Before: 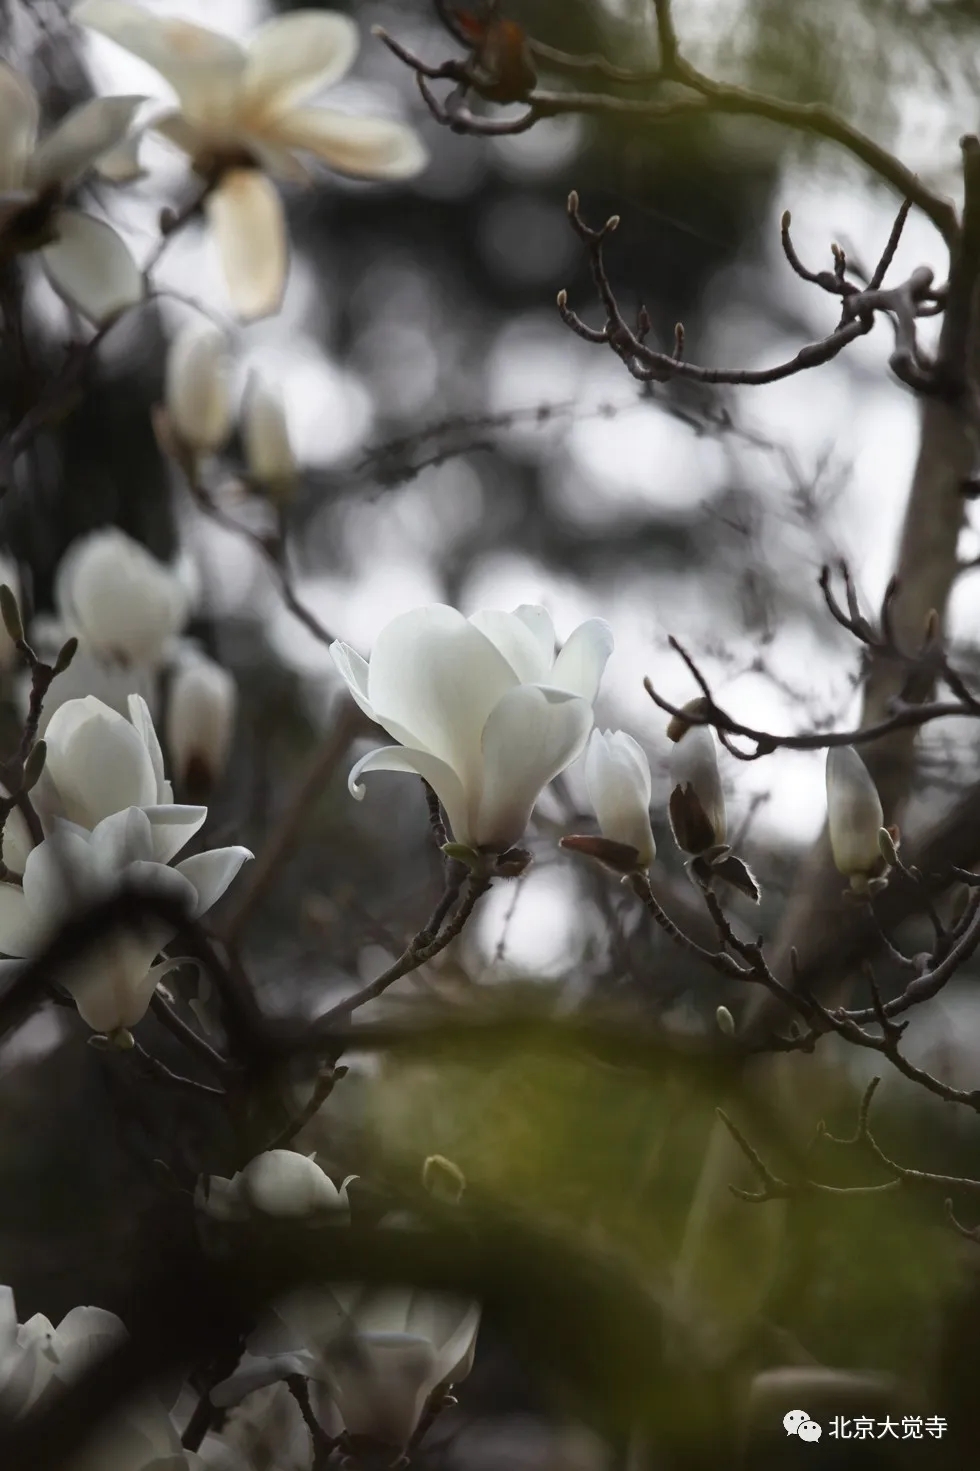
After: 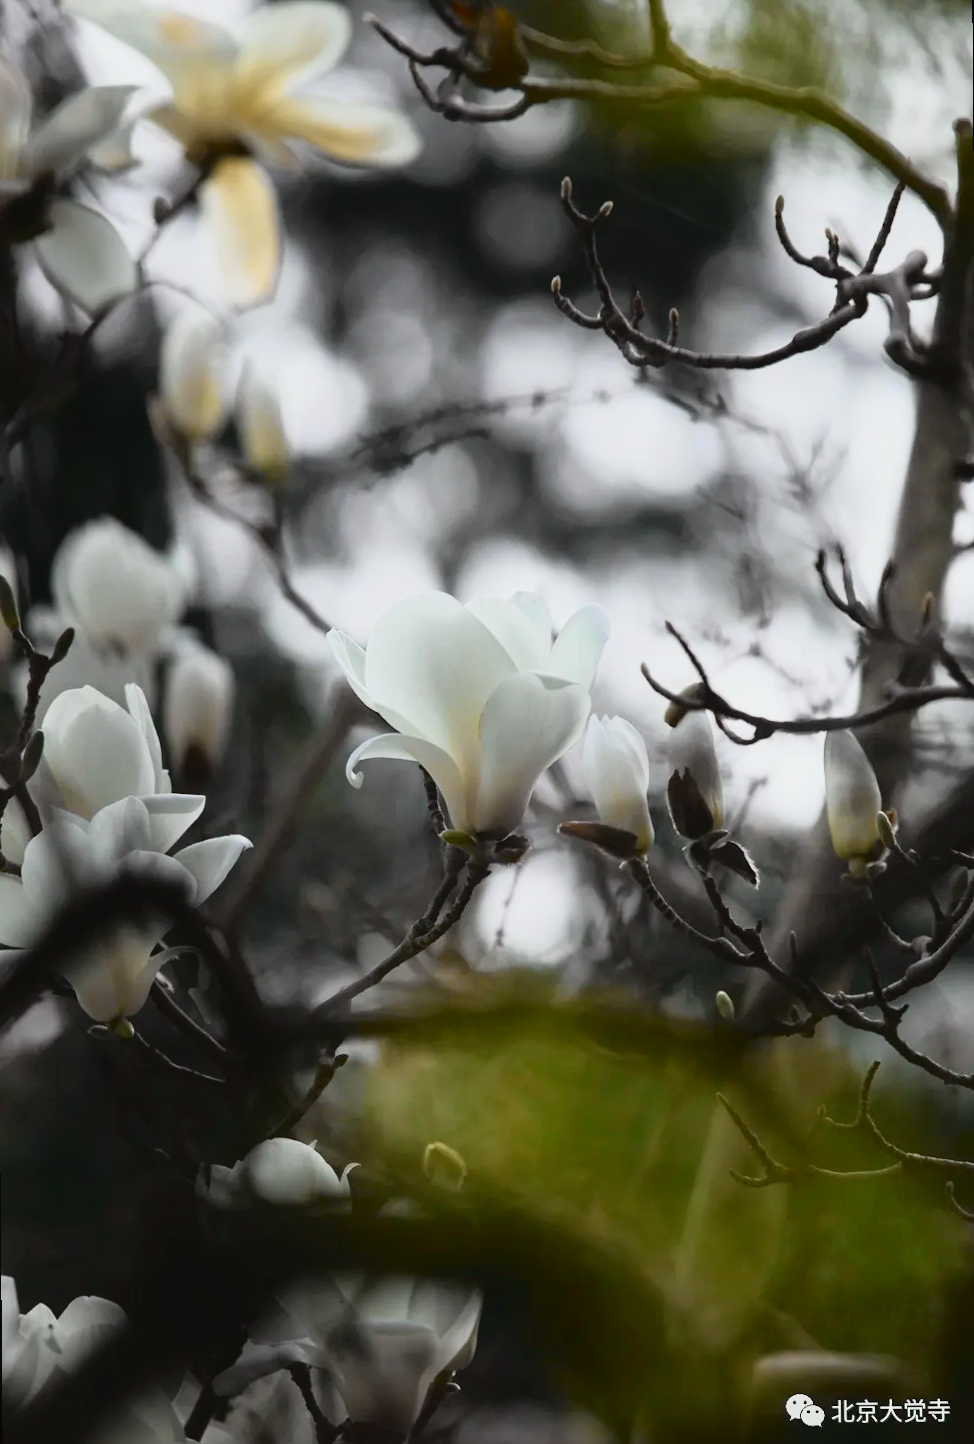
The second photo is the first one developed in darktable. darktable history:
rotate and perspective: rotation -0.45°, automatic cropping original format, crop left 0.008, crop right 0.992, crop top 0.012, crop bottom 0.988
tone curve: curves: ch0 [(0, 0.022) (0.114, 0.088) (0.282, 0.316) (0.446, 0.511) (0.613, 0.693) (0.786, 0.843) (0.999, 0.949)]; ch1 [(0, 0) (0.395, 0.343) (0.463, 0.427) (0.486, 0.474) (0.503, 0.5) (0.535, 0.522) (0.555, 0.546) (0.594, 0.614) (0.755, 0.793) (1, 1)]; ch2 [(0, 0) (0.369, 0.388) (0.449, 0.431) (0.501, 0.5) (0.528, 0.517) (0.561, 0.598) (0.697, 0.721) (1, 1)], color space Lab, independent channels, preserve colors none
